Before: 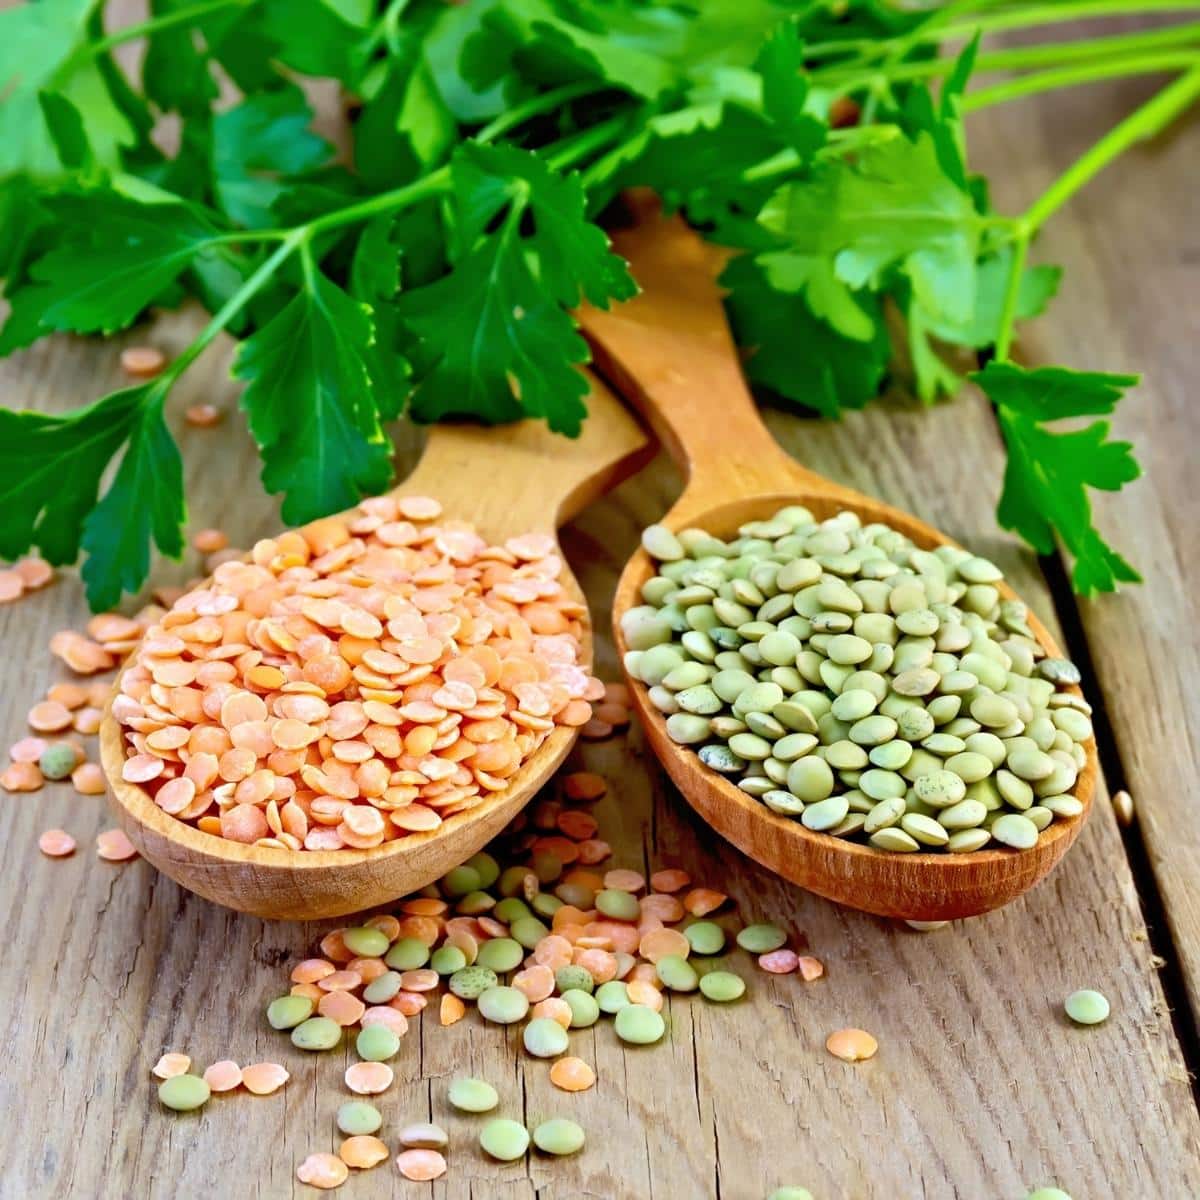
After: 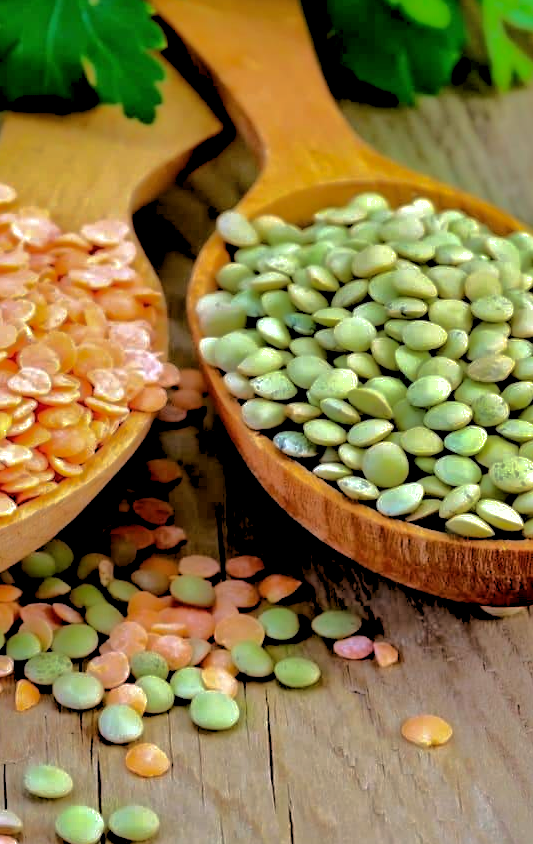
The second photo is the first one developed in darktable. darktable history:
rgb levels: levels [[0.029, 0.461, 0.922], [0, 0.5, 1], [0, 0.5, 1]]
crop: left 35.432%, top 26.233%, right 20.145%, bottom 3.432%
shadows and highlights: shadows -19.91, highlights -73.15
